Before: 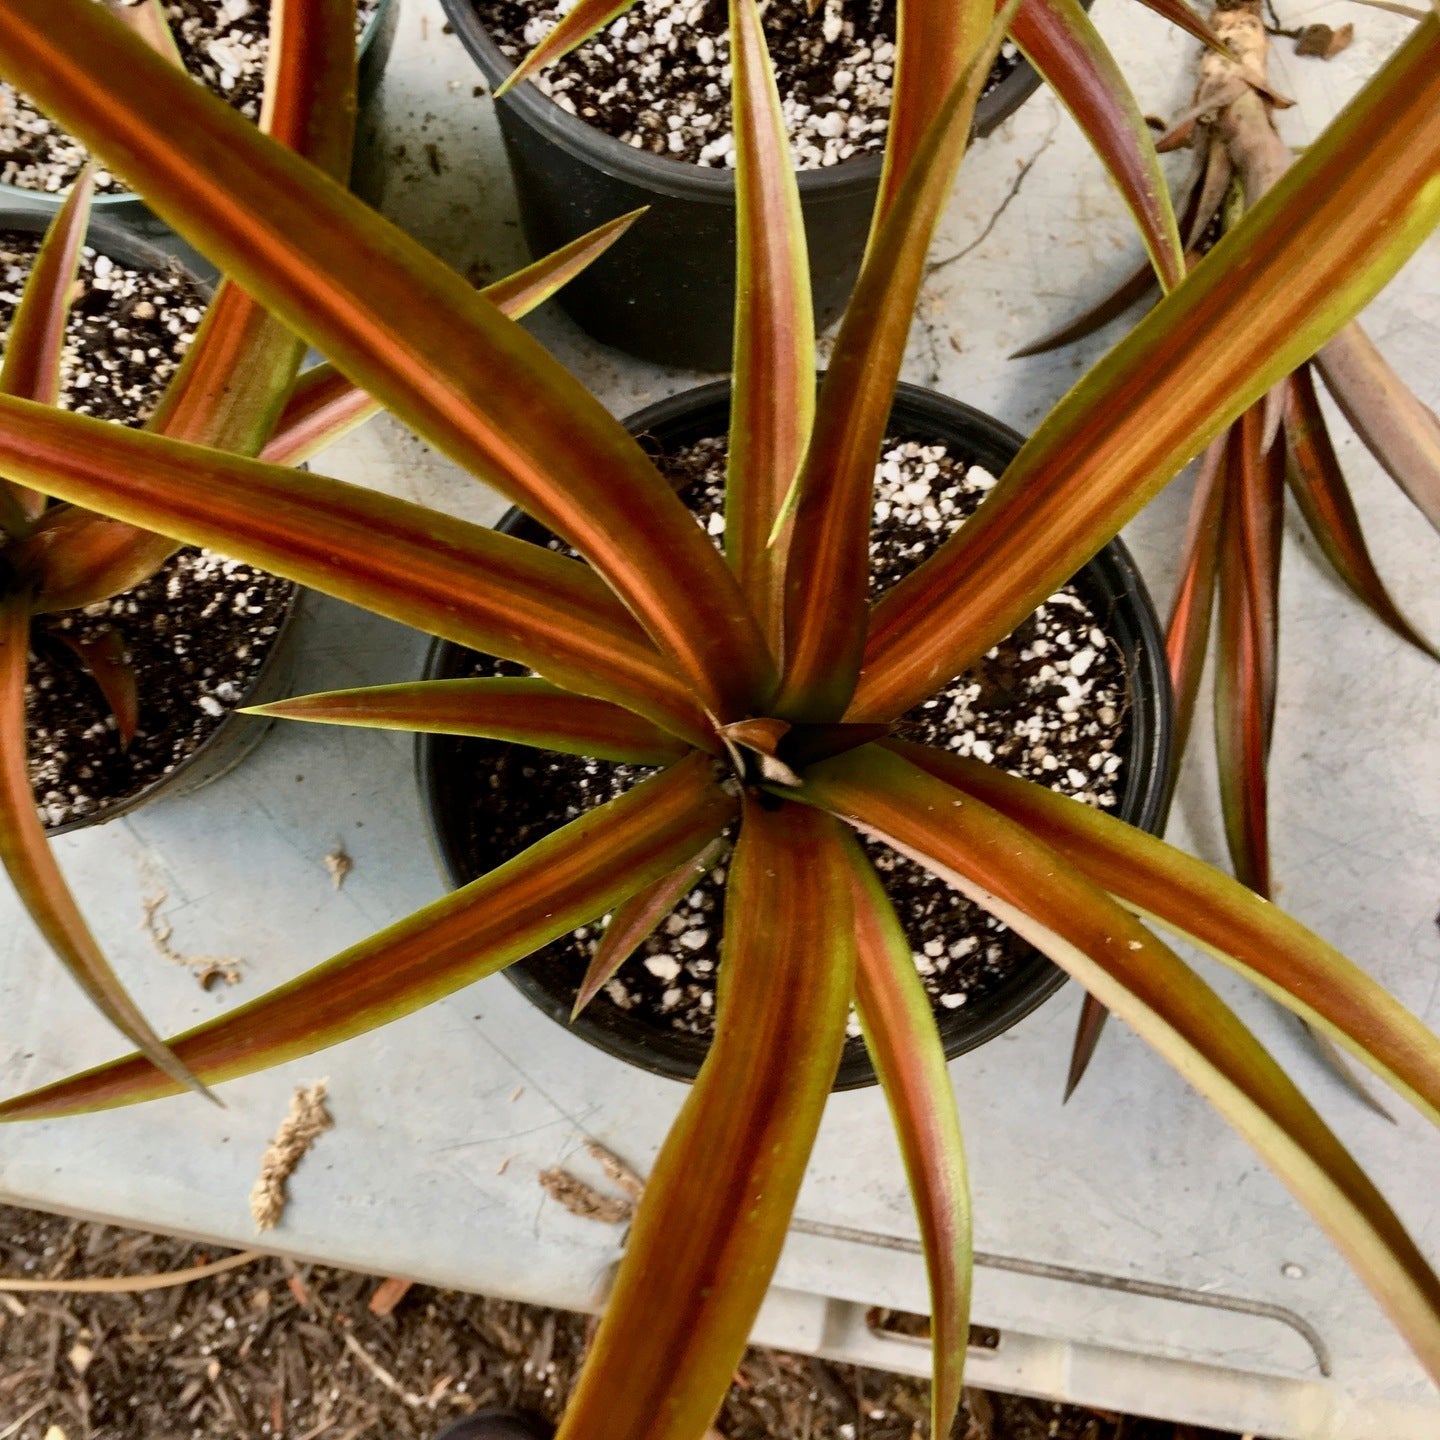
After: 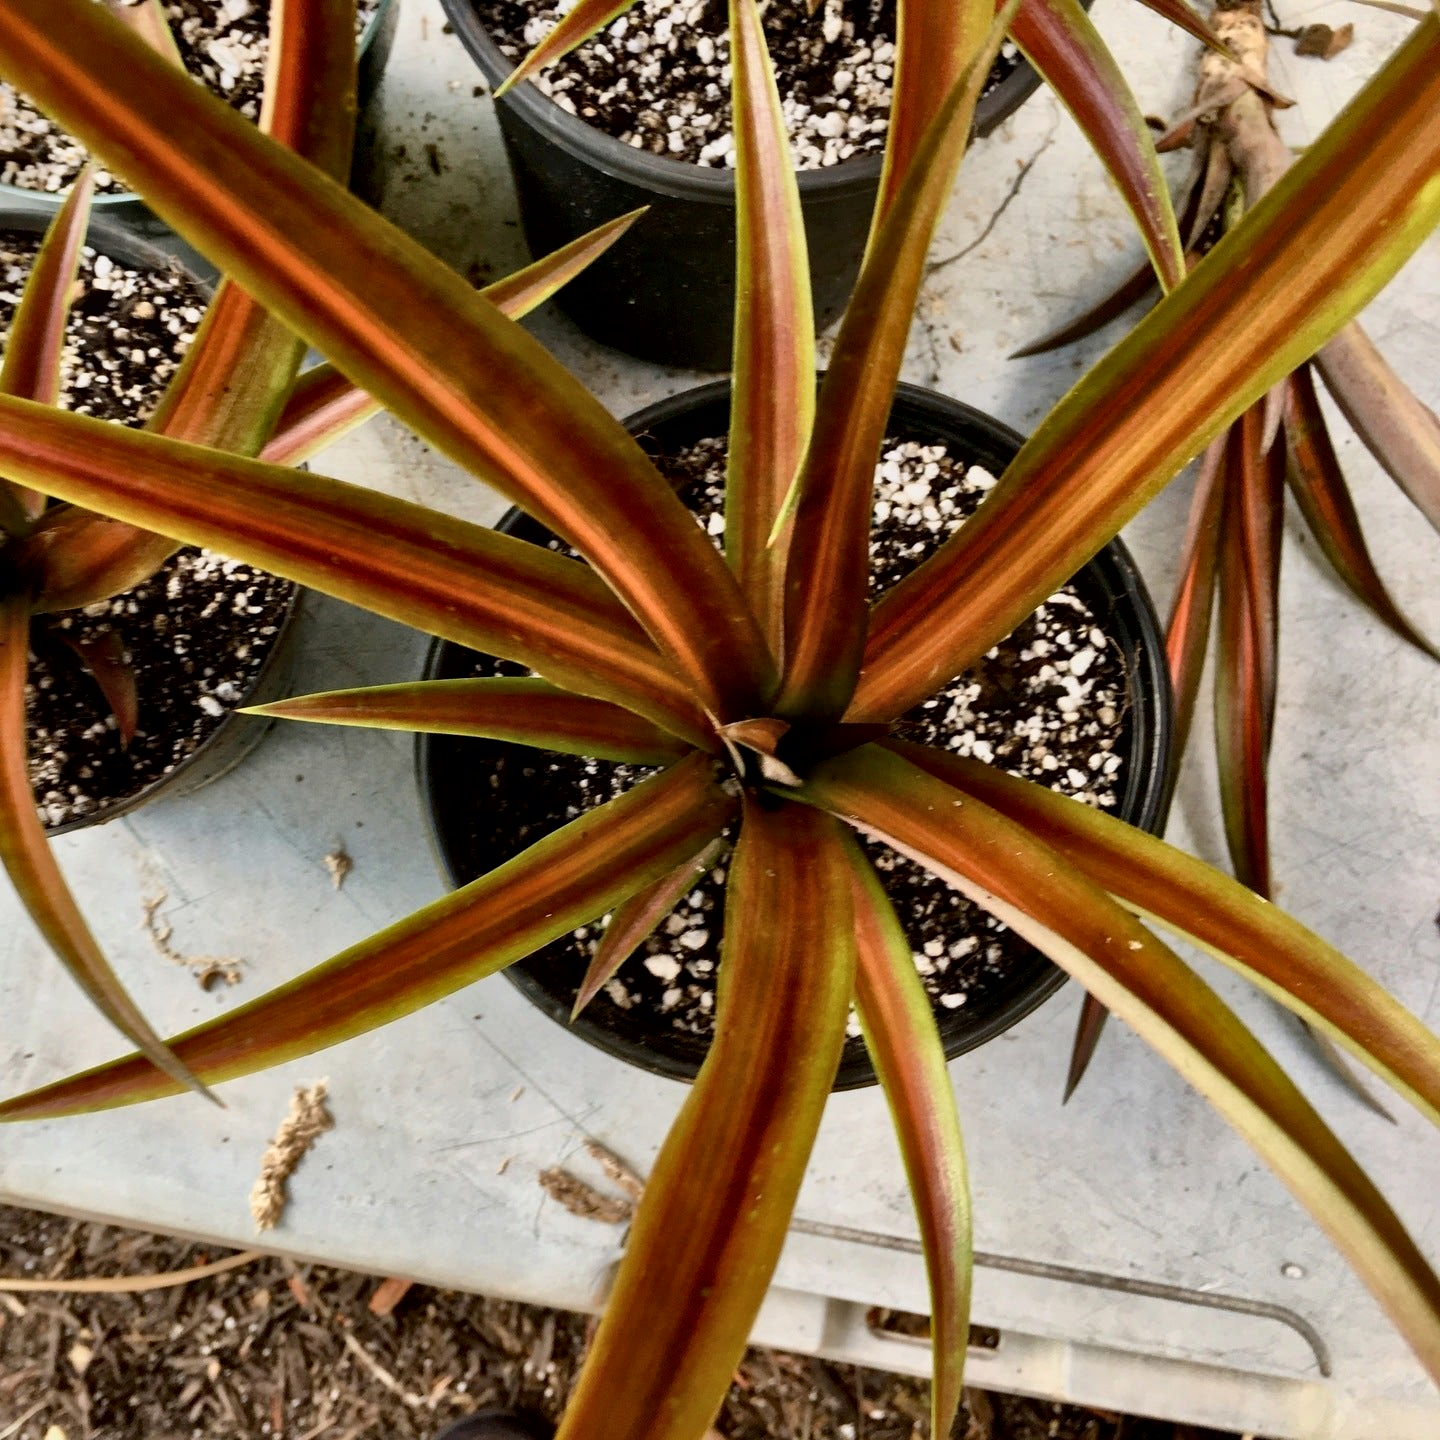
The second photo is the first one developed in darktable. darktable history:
bloom: size 13.65%, threshold 98.39%, strength 4.82%
filmic rgb: black relative exposure -16 EV, white relative exposure 2.93 EV, hardness 10.04, color science v6 (2022)
local contrast: mode bilateral grid, contrast 20, coarseness 50, detail 148%, midtone range 0.2
